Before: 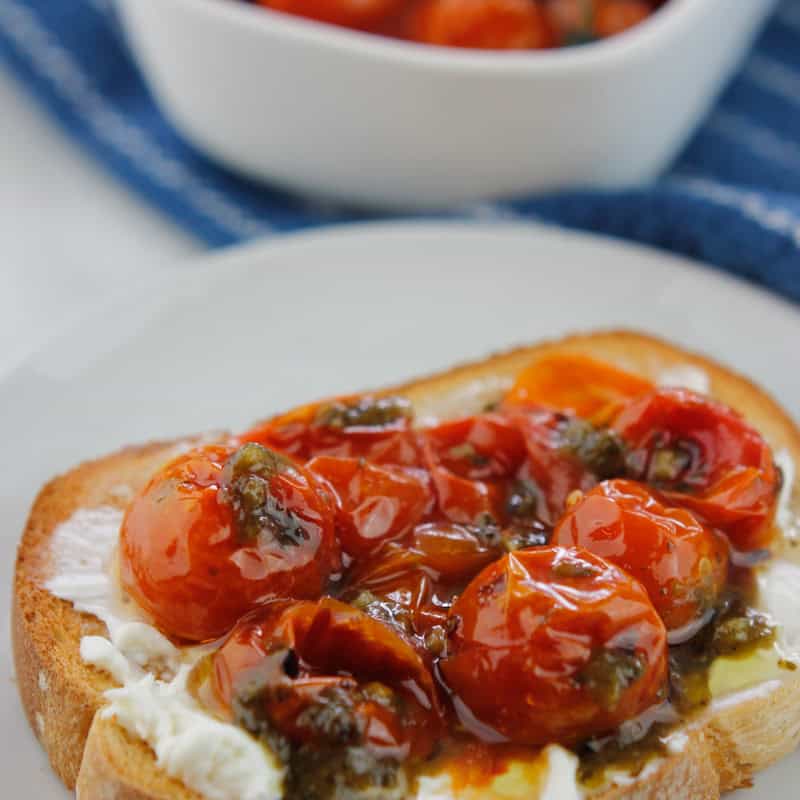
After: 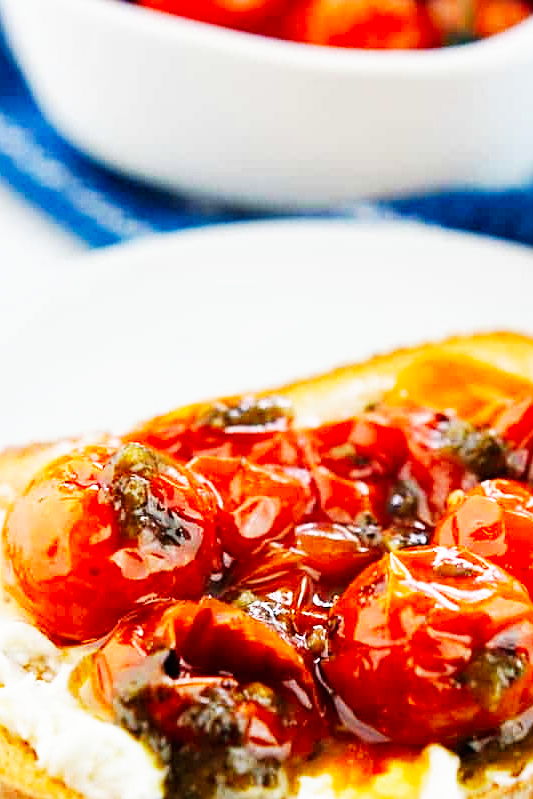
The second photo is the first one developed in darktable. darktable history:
tone equalizer: on, module defaults
sharpen: on, module defaults
base curve: curves: ch0 [(0, 0) (0.007, 0.004) (0.027, 0.03) (0.046, 0.07) (0.207, 0.54) (0.442, 0.872) (0.673, 0.972) (1, 1)], preserve colors none
haze removal: compatibility mode true, adaptive false
crop and rotate: left 15.055%, right 18.278%
